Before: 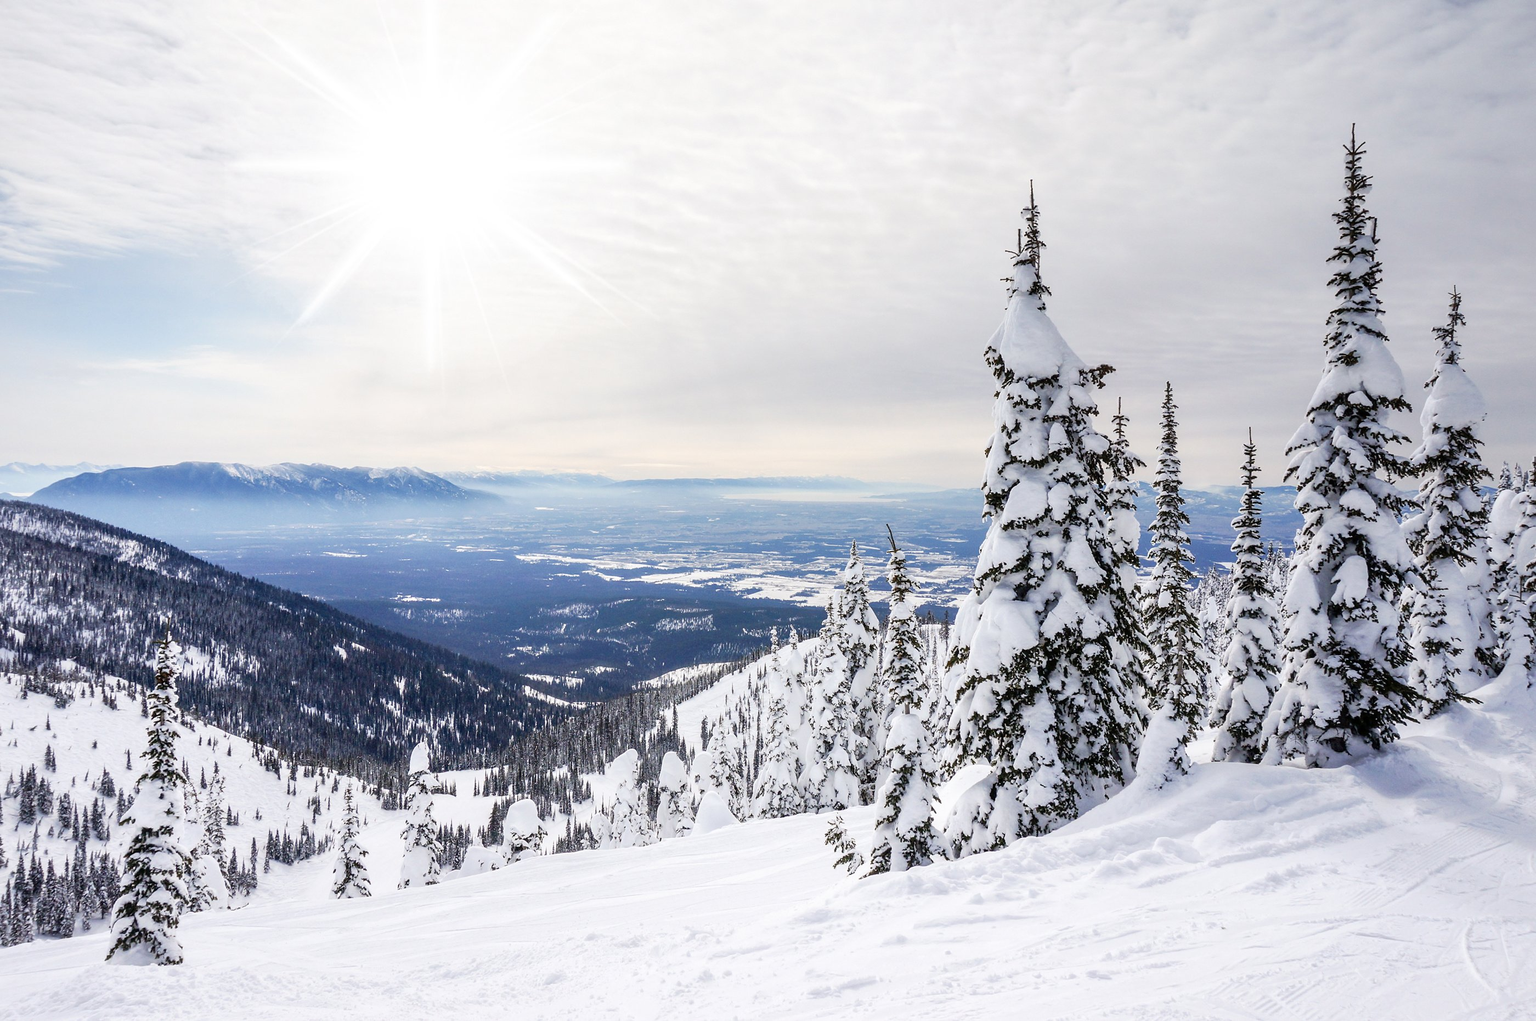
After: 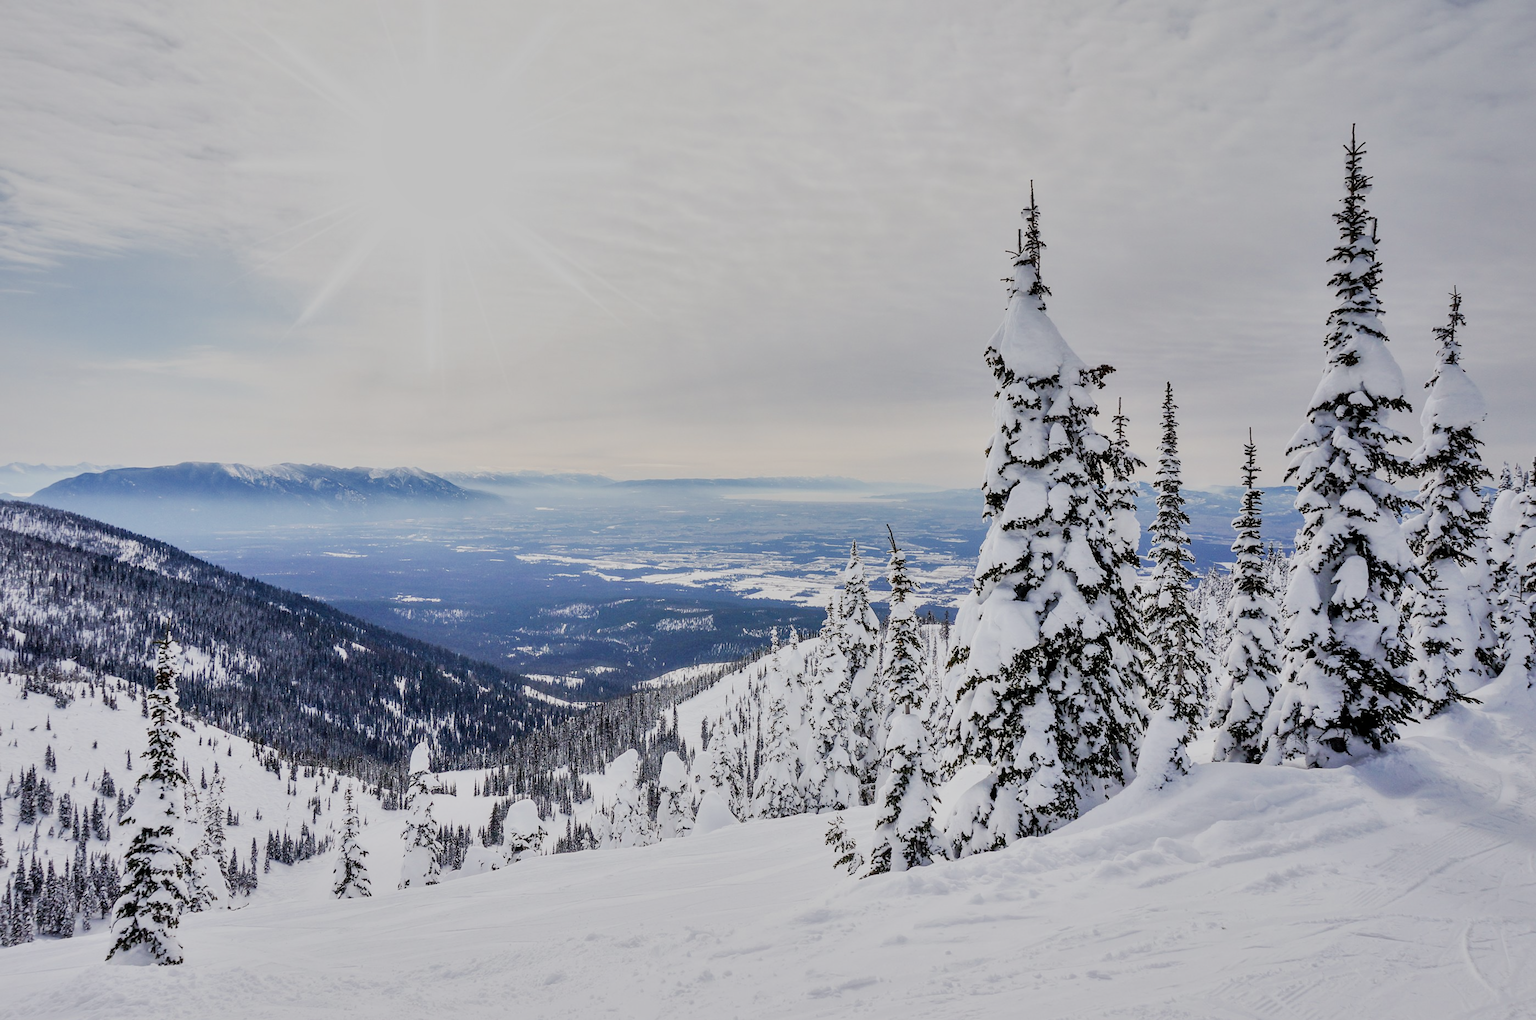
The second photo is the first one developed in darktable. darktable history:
shadows and highlights: soften with gaussian
filmic rgb: black relative exposure -7.65 EV, white relative exposure 4.56 EV, hardness 3.61, iterations of high-quality reconstruction 0
